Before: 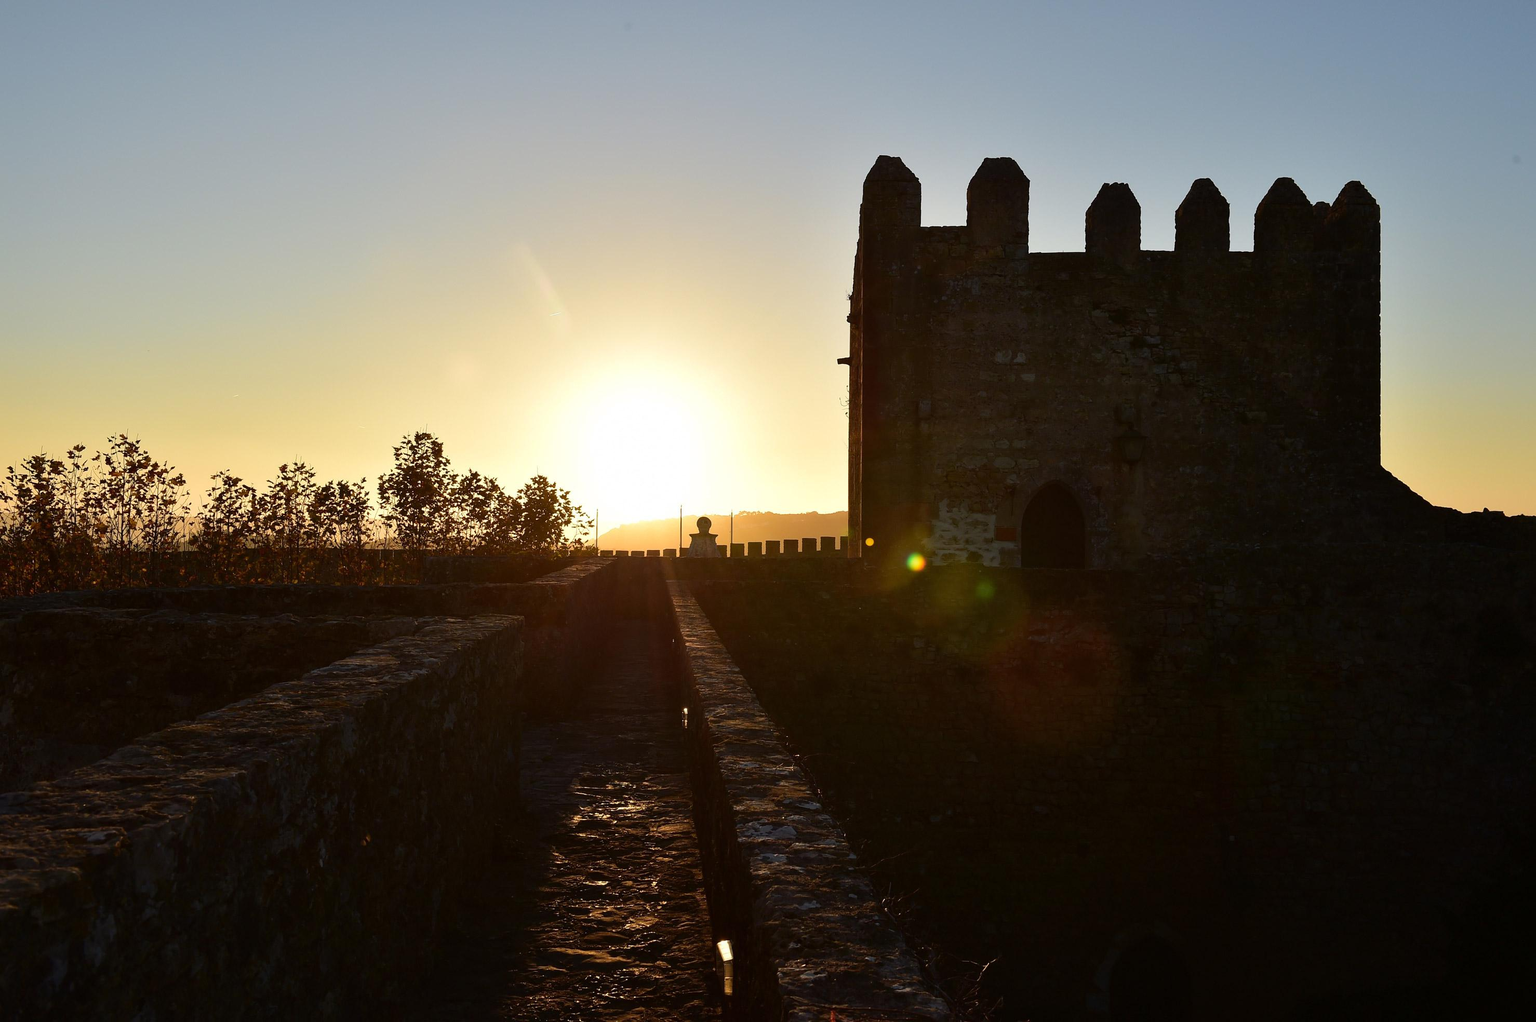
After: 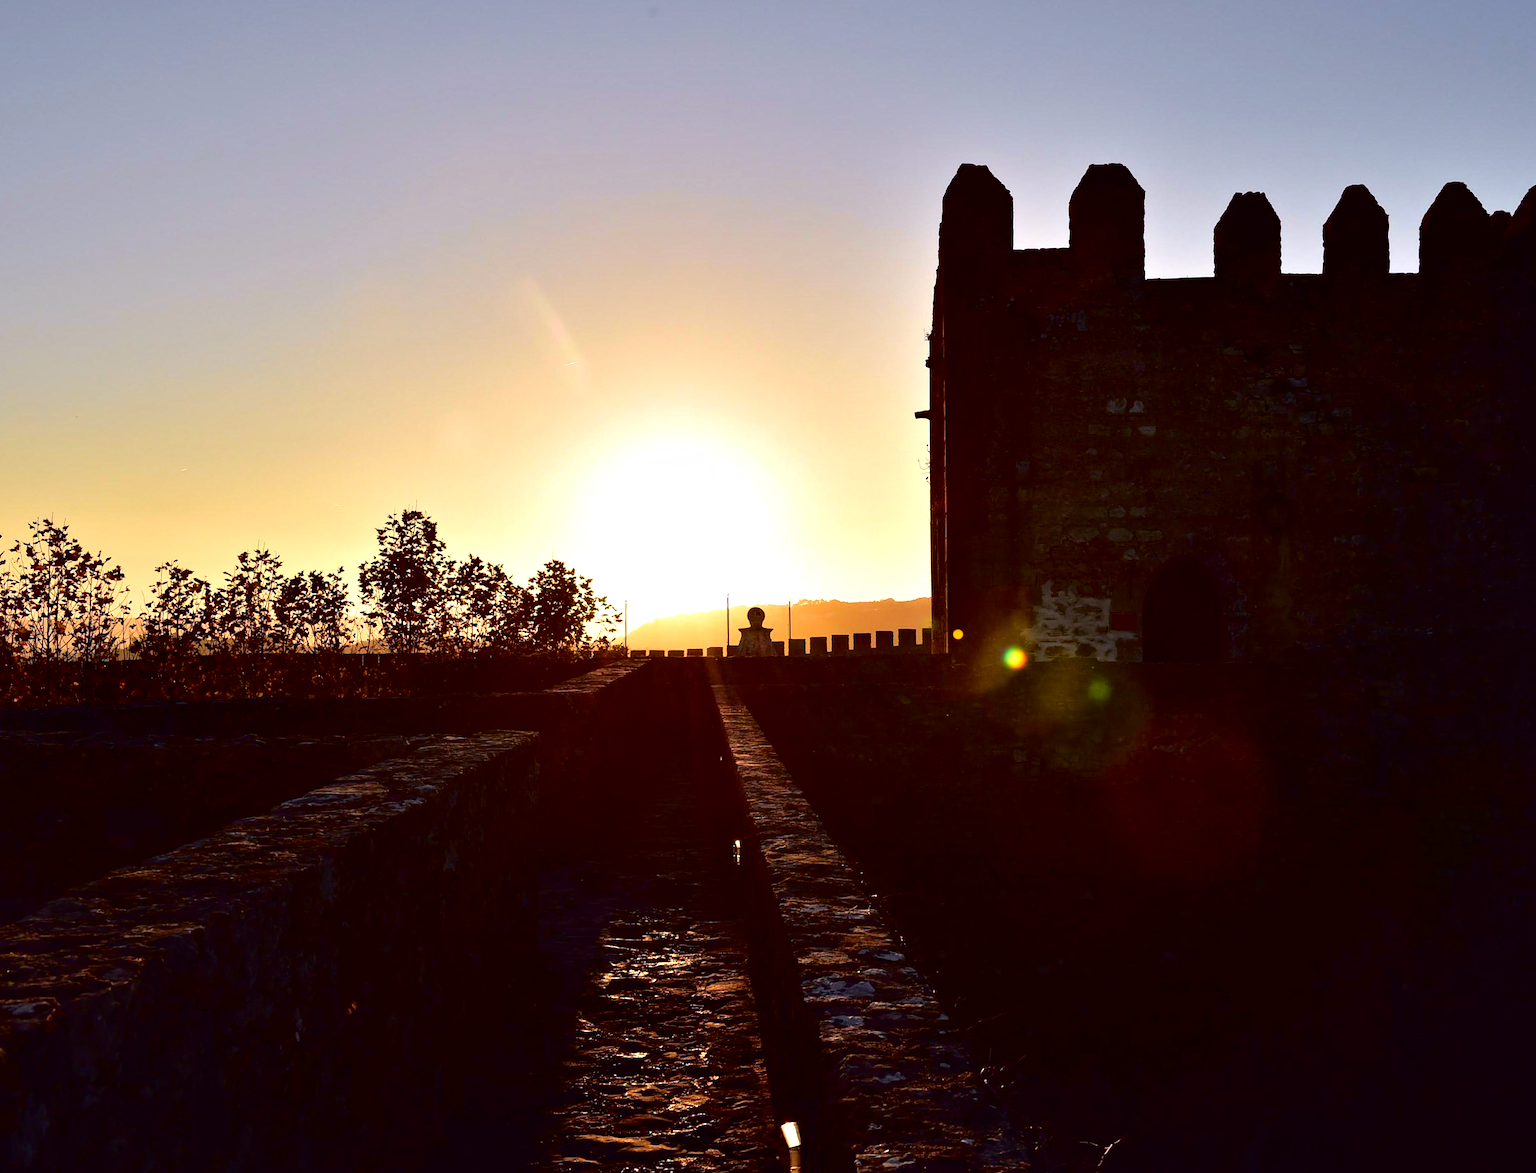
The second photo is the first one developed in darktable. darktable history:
white balance: emerald 1
contrast equalizer: octaves 7, y [[0.528, 0.548, 0.563, 0.562, 0.546, 0.526], [0.55 ×6], [0 ×6], [0 ×6], [0 ×6]]
crop and rotate: angle 1°, left 4.281%, top 0.642%, right 11.383%, bottom 2.486%
tone curve: curves: ch0 [(0, 0) (0.126, 0.061) (0.362, 0.382) (0.498, 0.498) (0.706, 0.712) (1, 1)]; ch1 [(0, 0) (0.5, 0.522) (0.55, 0.586) (1, 1)]; ch2 [(0, 0) (0.44, 0.424) (0.5, 0.482) (0.537, 0.538) (1, 1)], color space Lab, independent channels, preserve colors none
